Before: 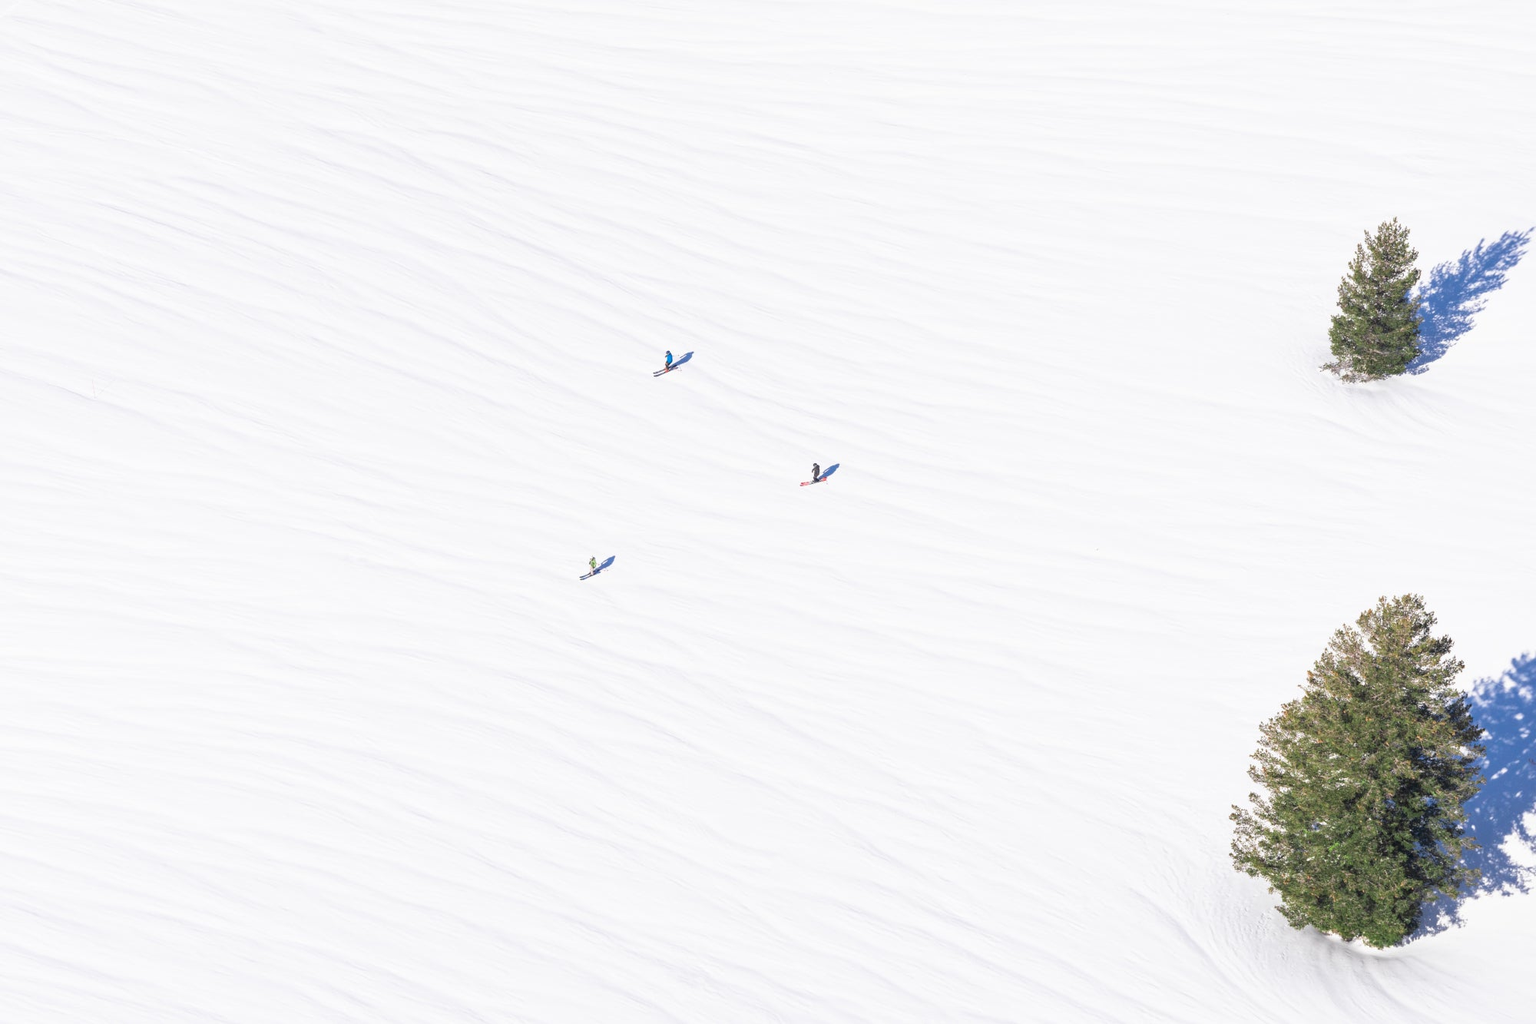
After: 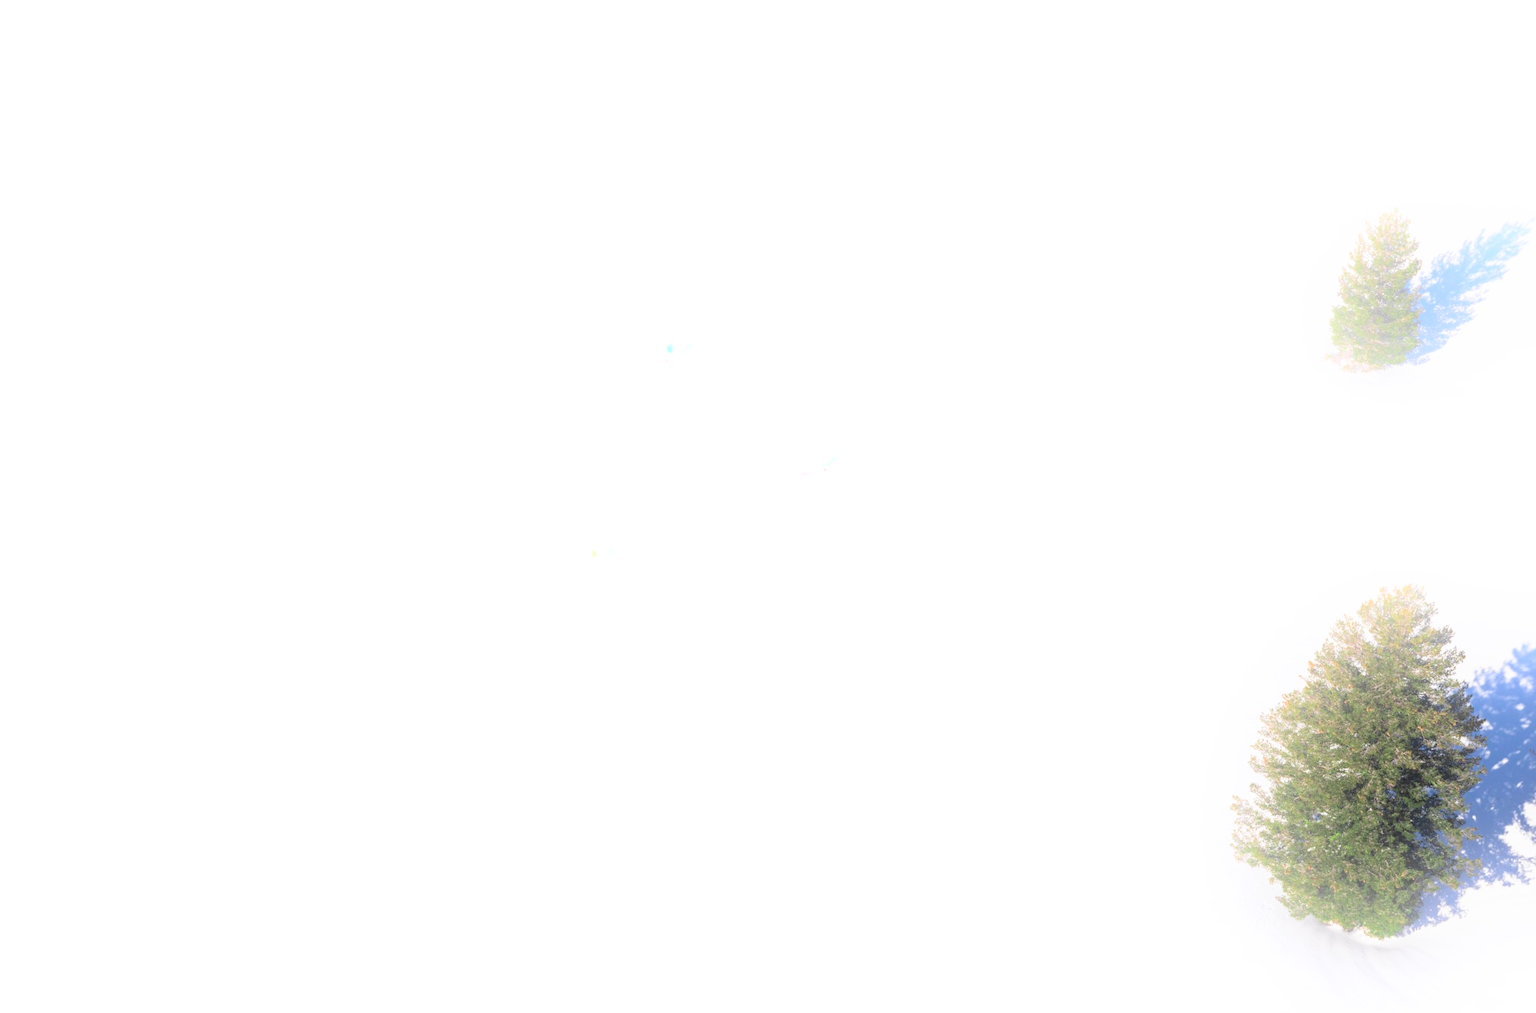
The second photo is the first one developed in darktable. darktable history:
bloom: on, module defaults
crop: top 1.049%, right 0.001%
